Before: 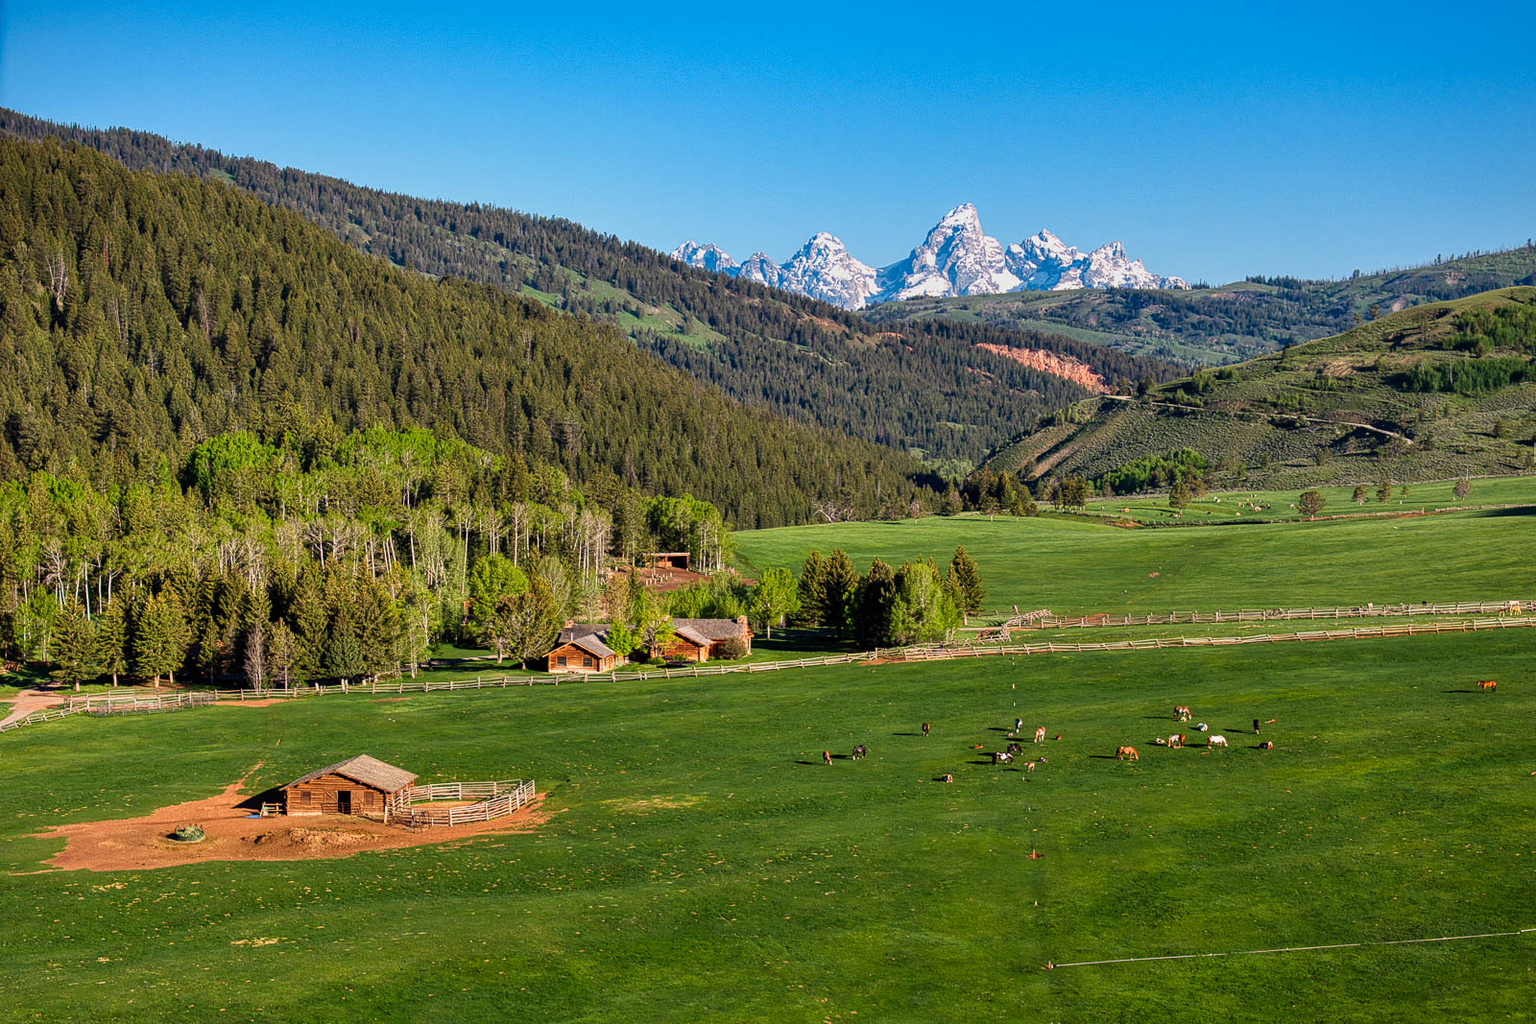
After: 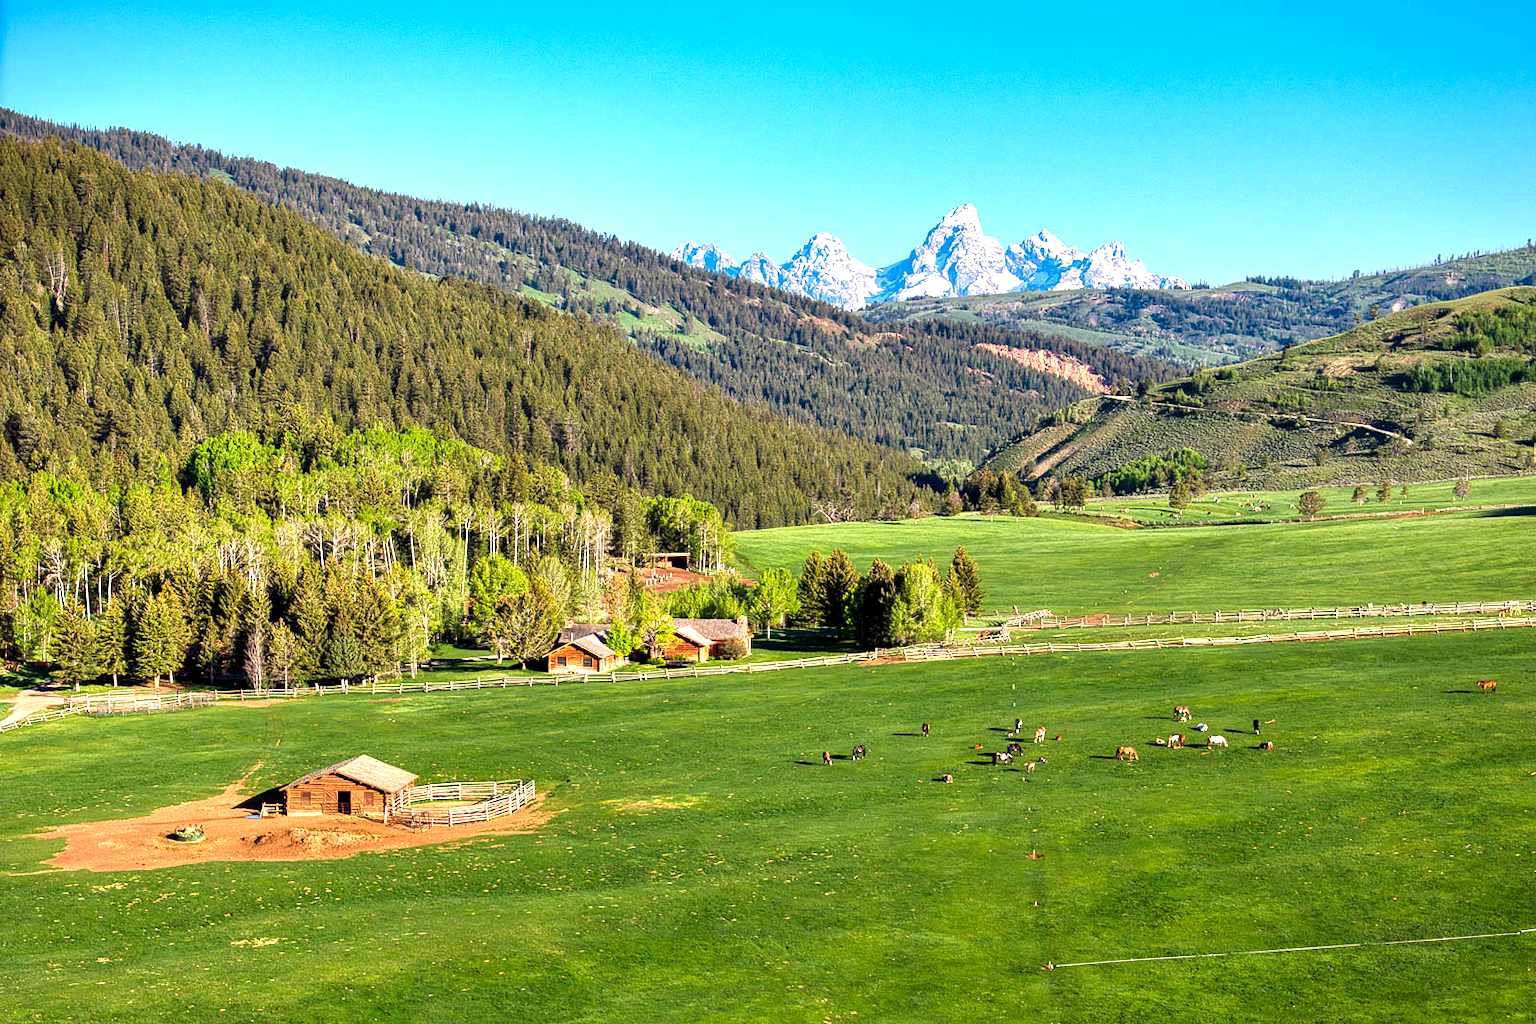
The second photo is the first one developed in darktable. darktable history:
exposure: black level correction 0.001, exposure 1.116 EV, compensate highlight preservation false
